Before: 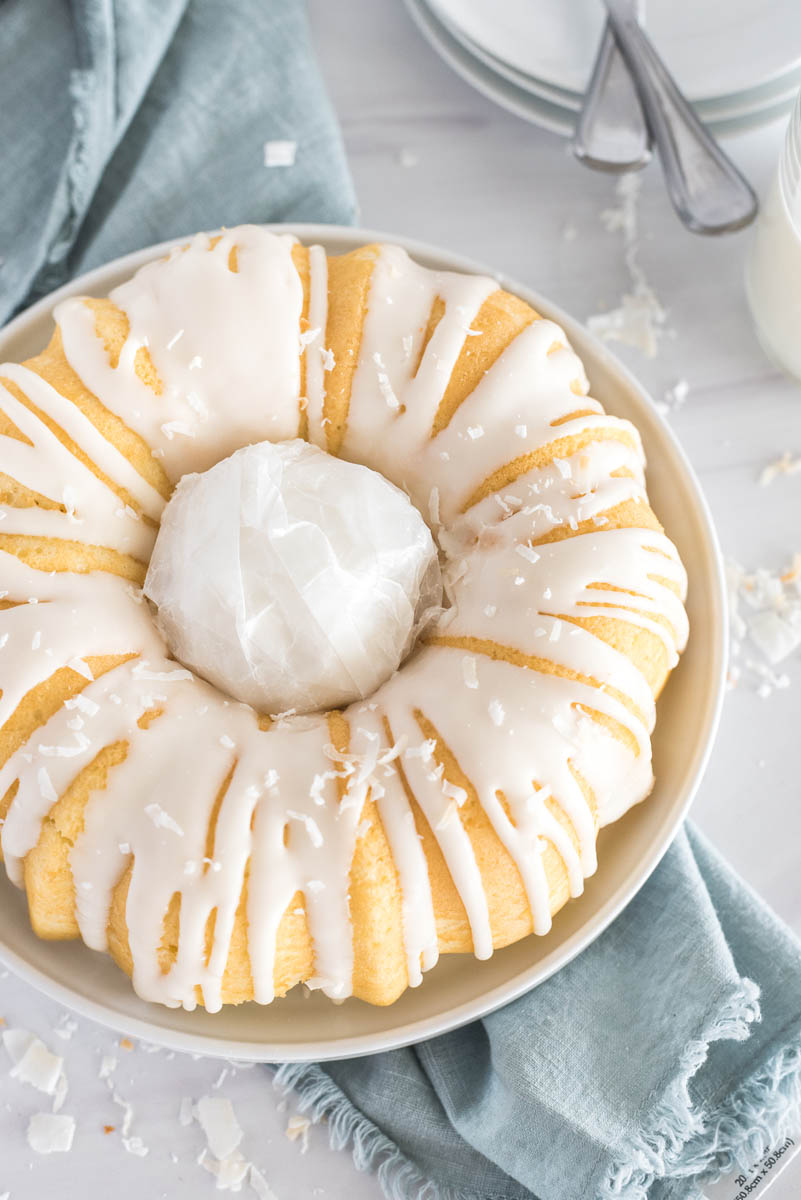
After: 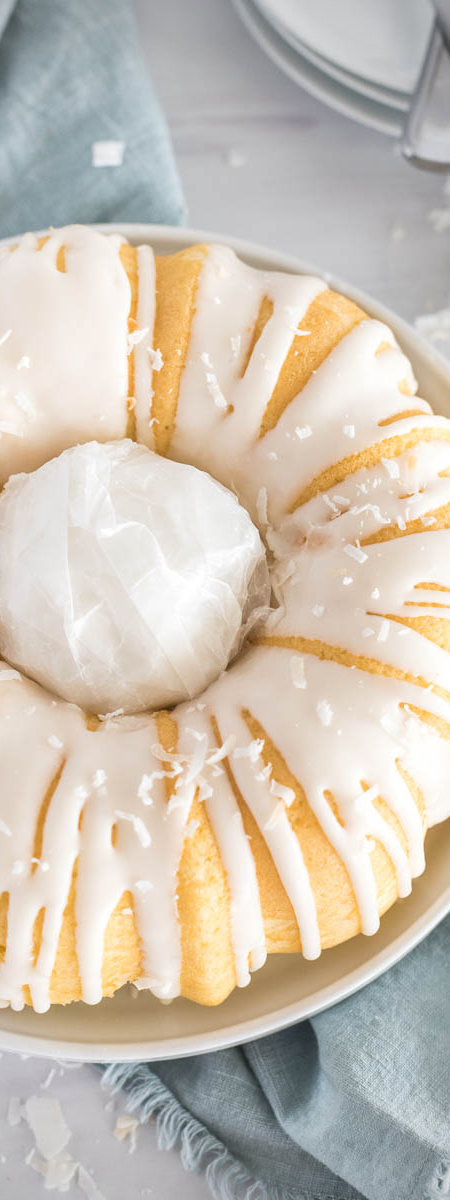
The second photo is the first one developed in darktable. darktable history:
crop: left 21.496%, right 22.254%
vignetting: on, module defaults
